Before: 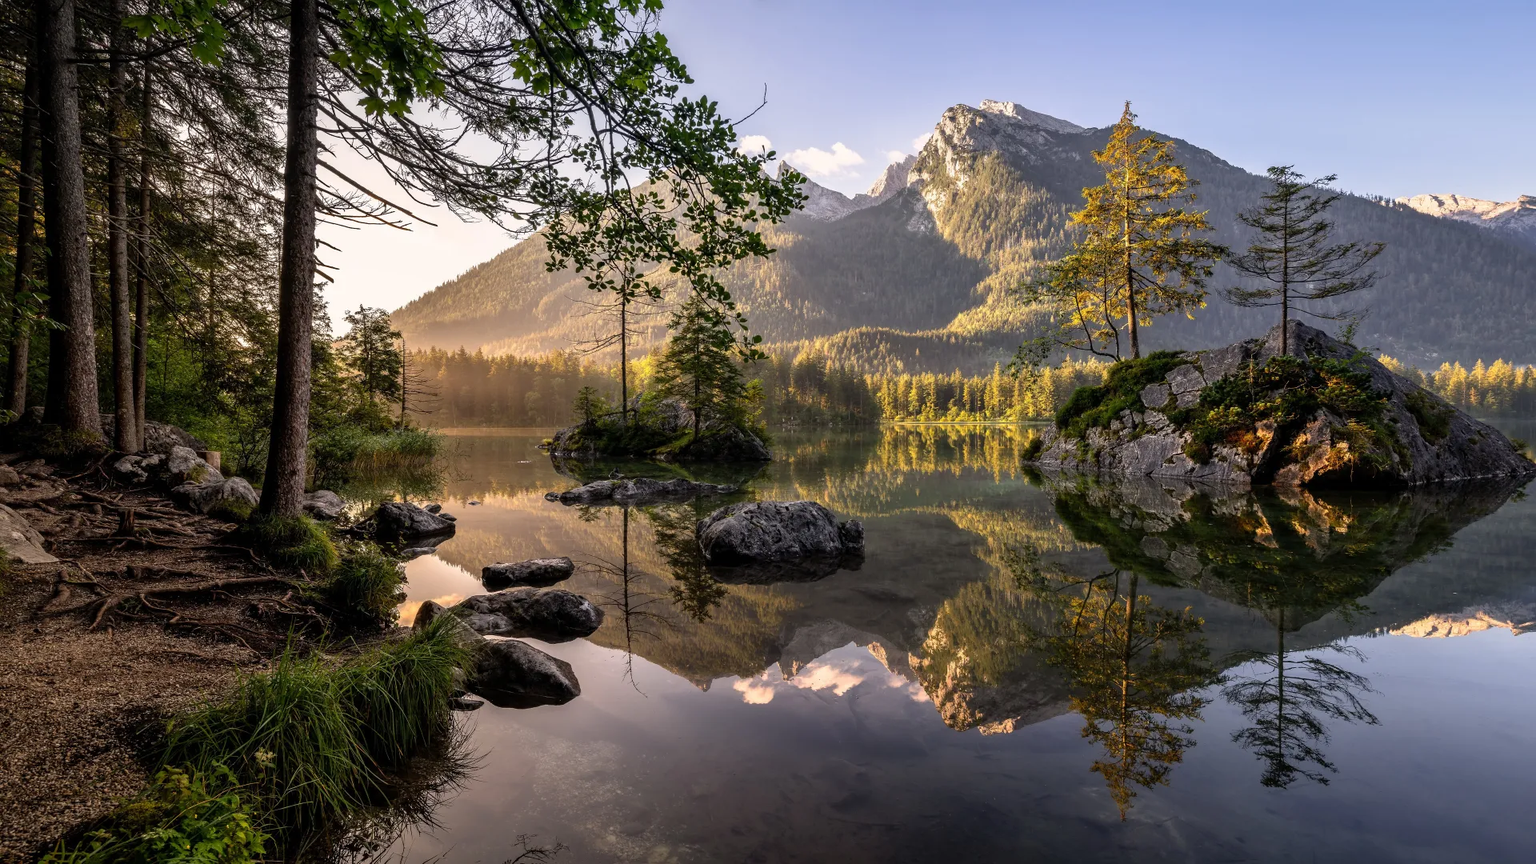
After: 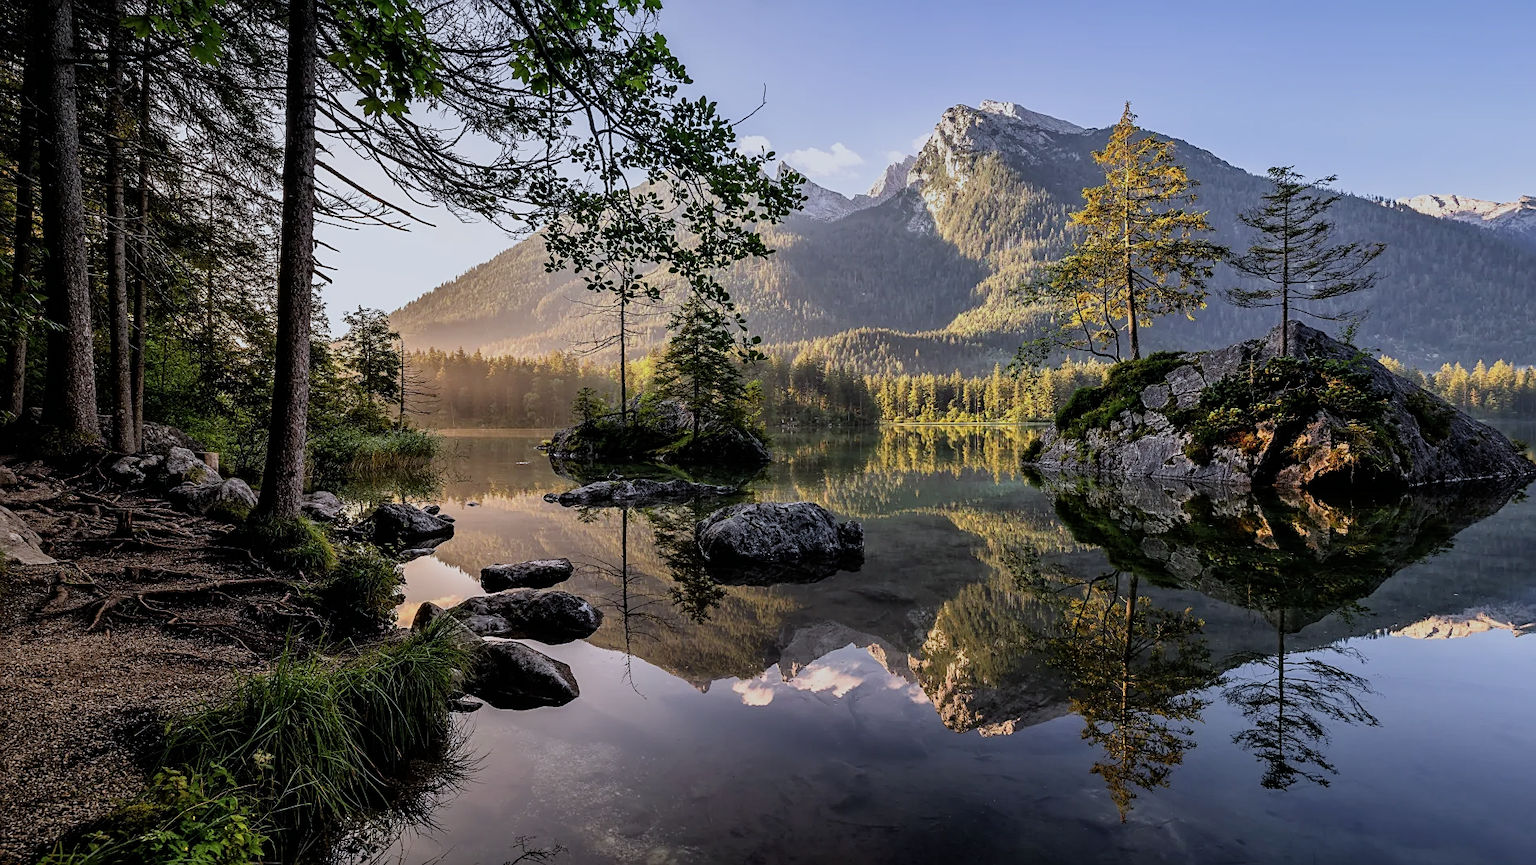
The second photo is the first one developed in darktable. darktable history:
color calibration: x 0.37, y 0.382, temperature 4319.11 K
sharpen: on, module defaults
filmic rgb: black relative exposure -7.99 EV, white relative exposure 3.99 EV, hardness 4.19, contrast 0.995, iterations of high-quality reconstruction 0
crop: left 0.19%
